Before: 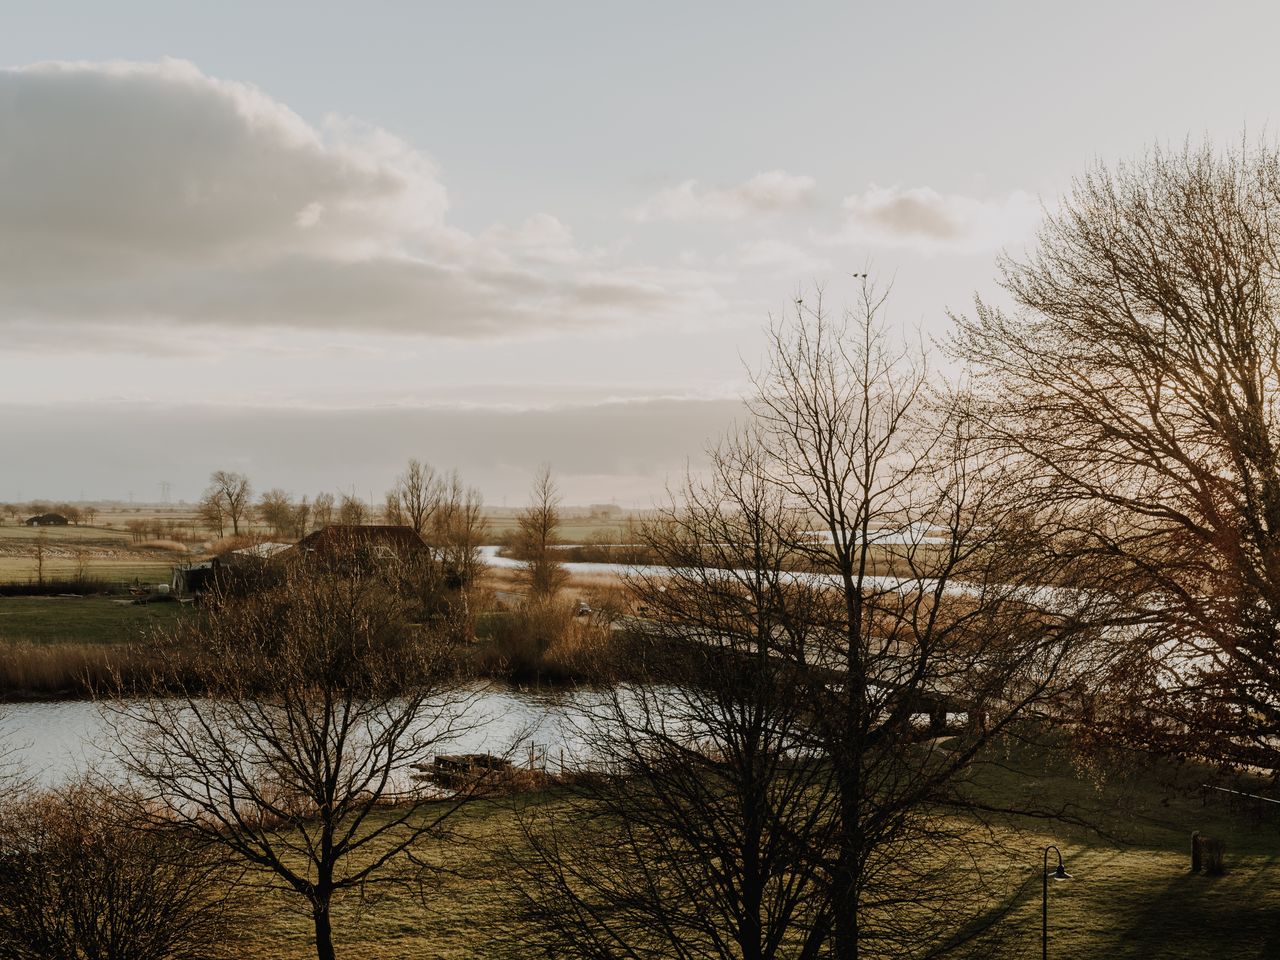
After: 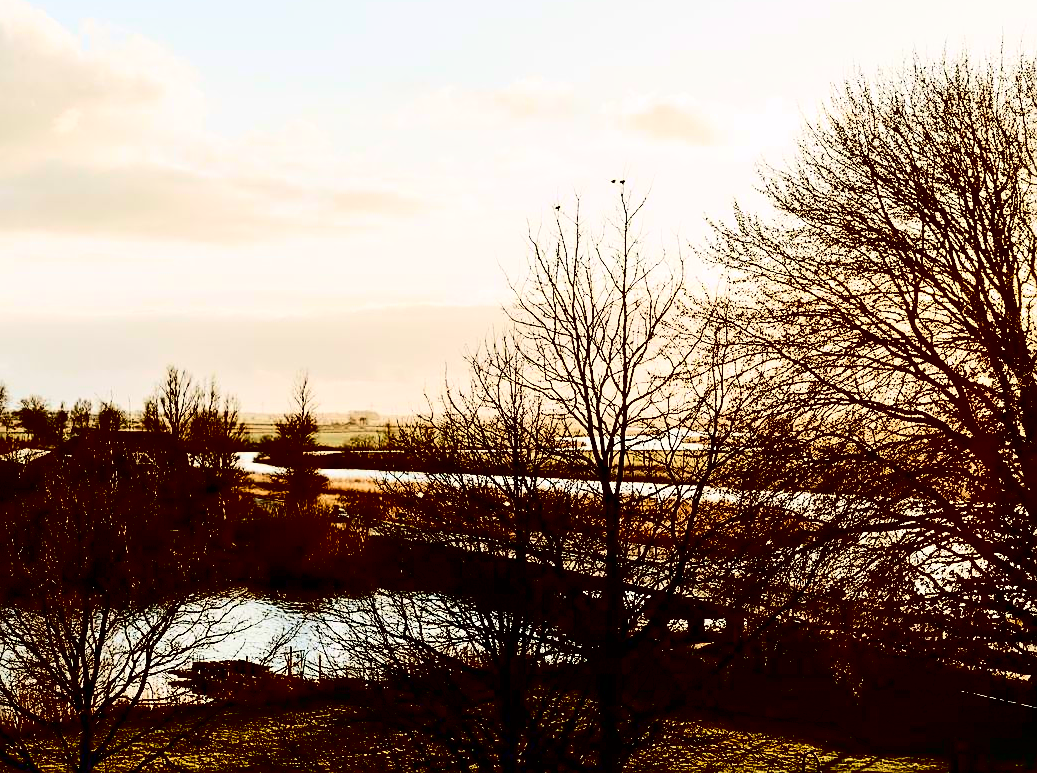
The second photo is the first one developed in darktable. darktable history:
exposure: black level correction 0.001, exposure 0.499 EV, compensate highlight preservation false
contrast brightness saturation: contrast 0.779, brightness -0.987, saturation 0.984
sharpen: on, module defaults
crop: left 18.917%, top 9.84%, right 0%, bottom 9.607%
